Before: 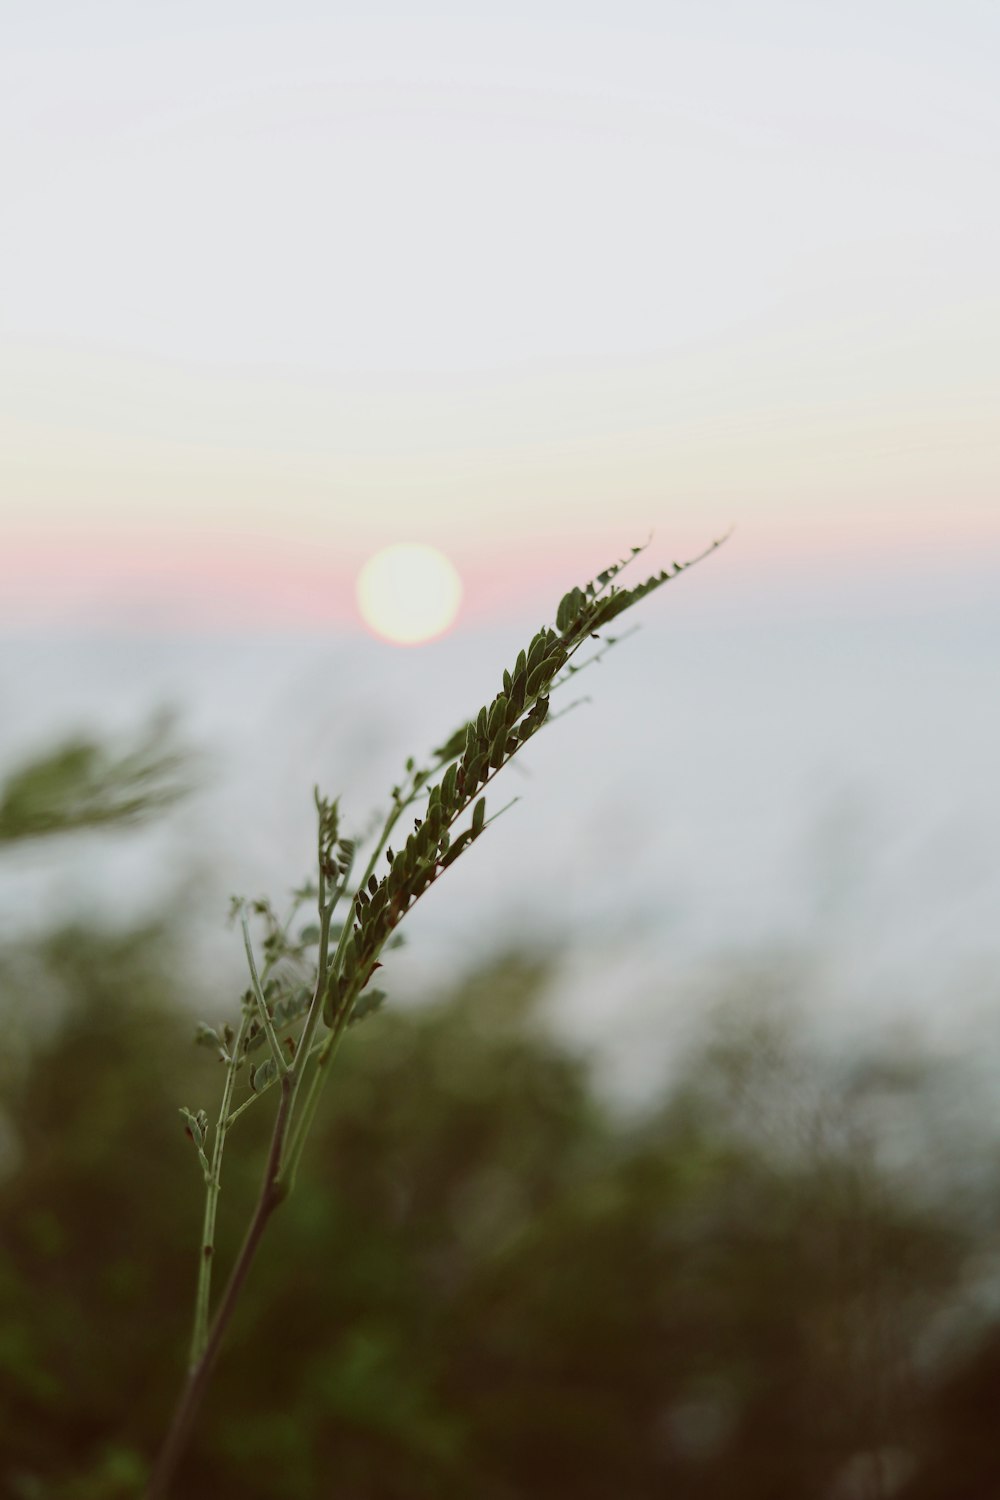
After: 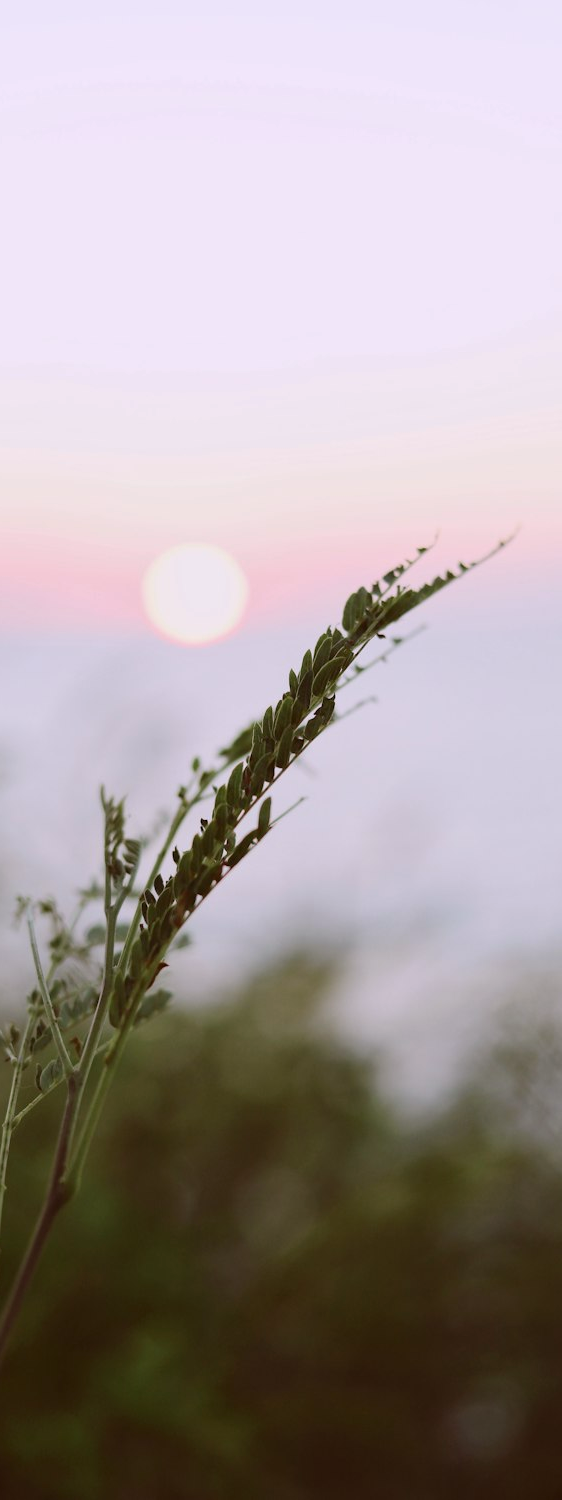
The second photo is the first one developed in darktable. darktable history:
crop: left 21.496%, right 22.254%
white balance: red 1.05, blue 1.072
